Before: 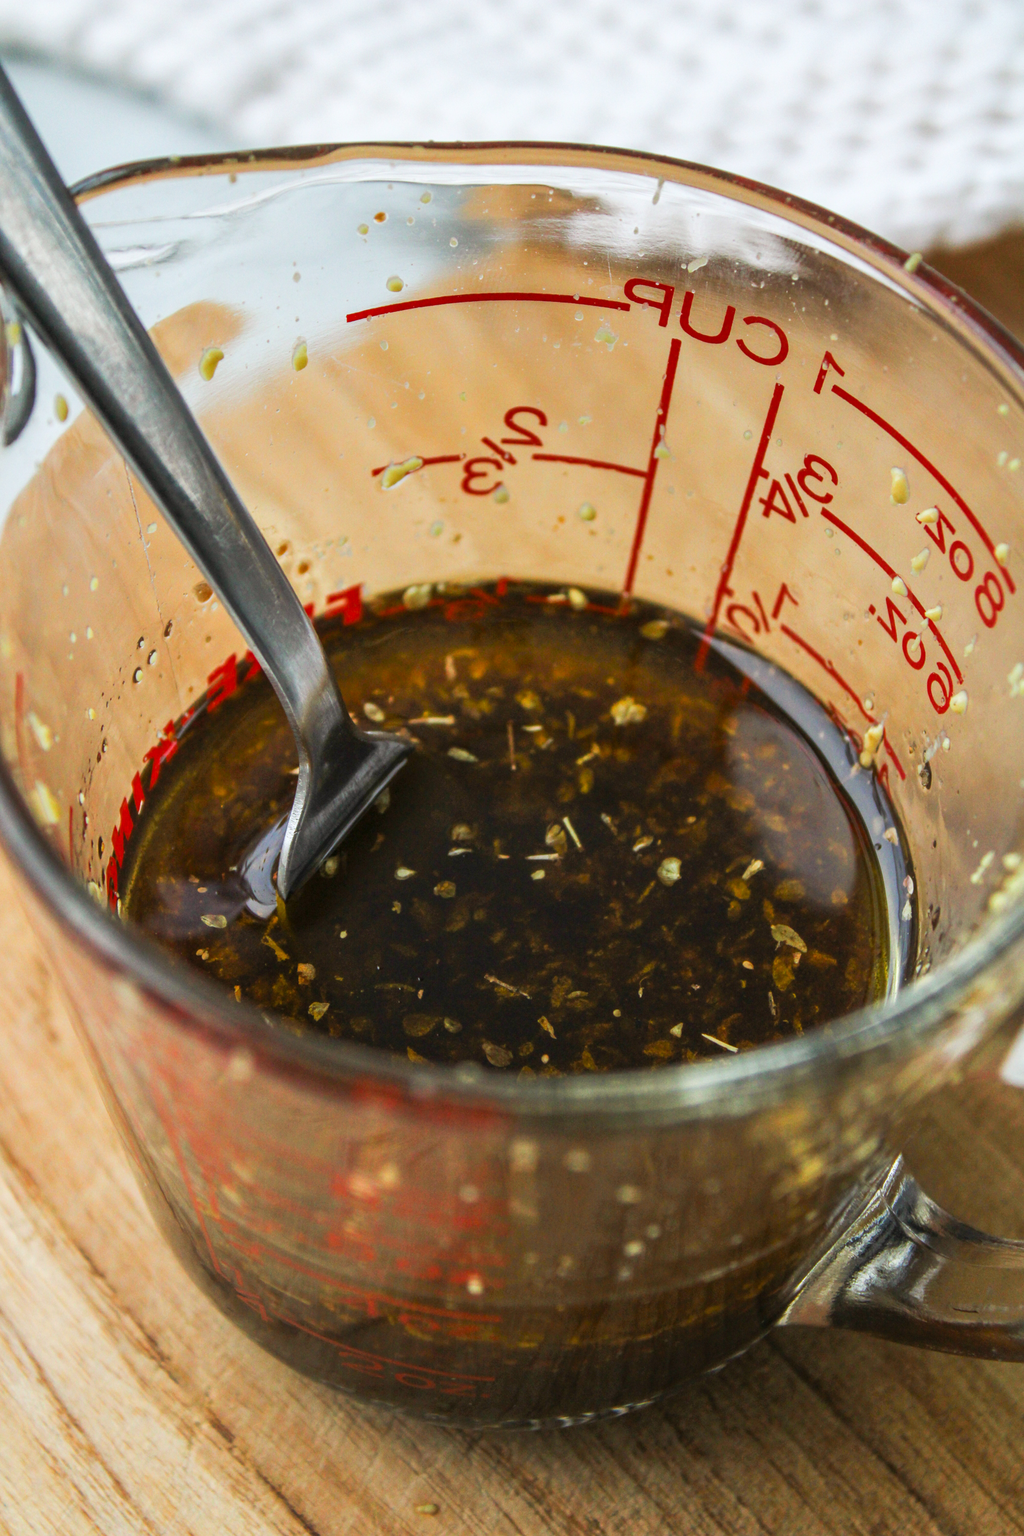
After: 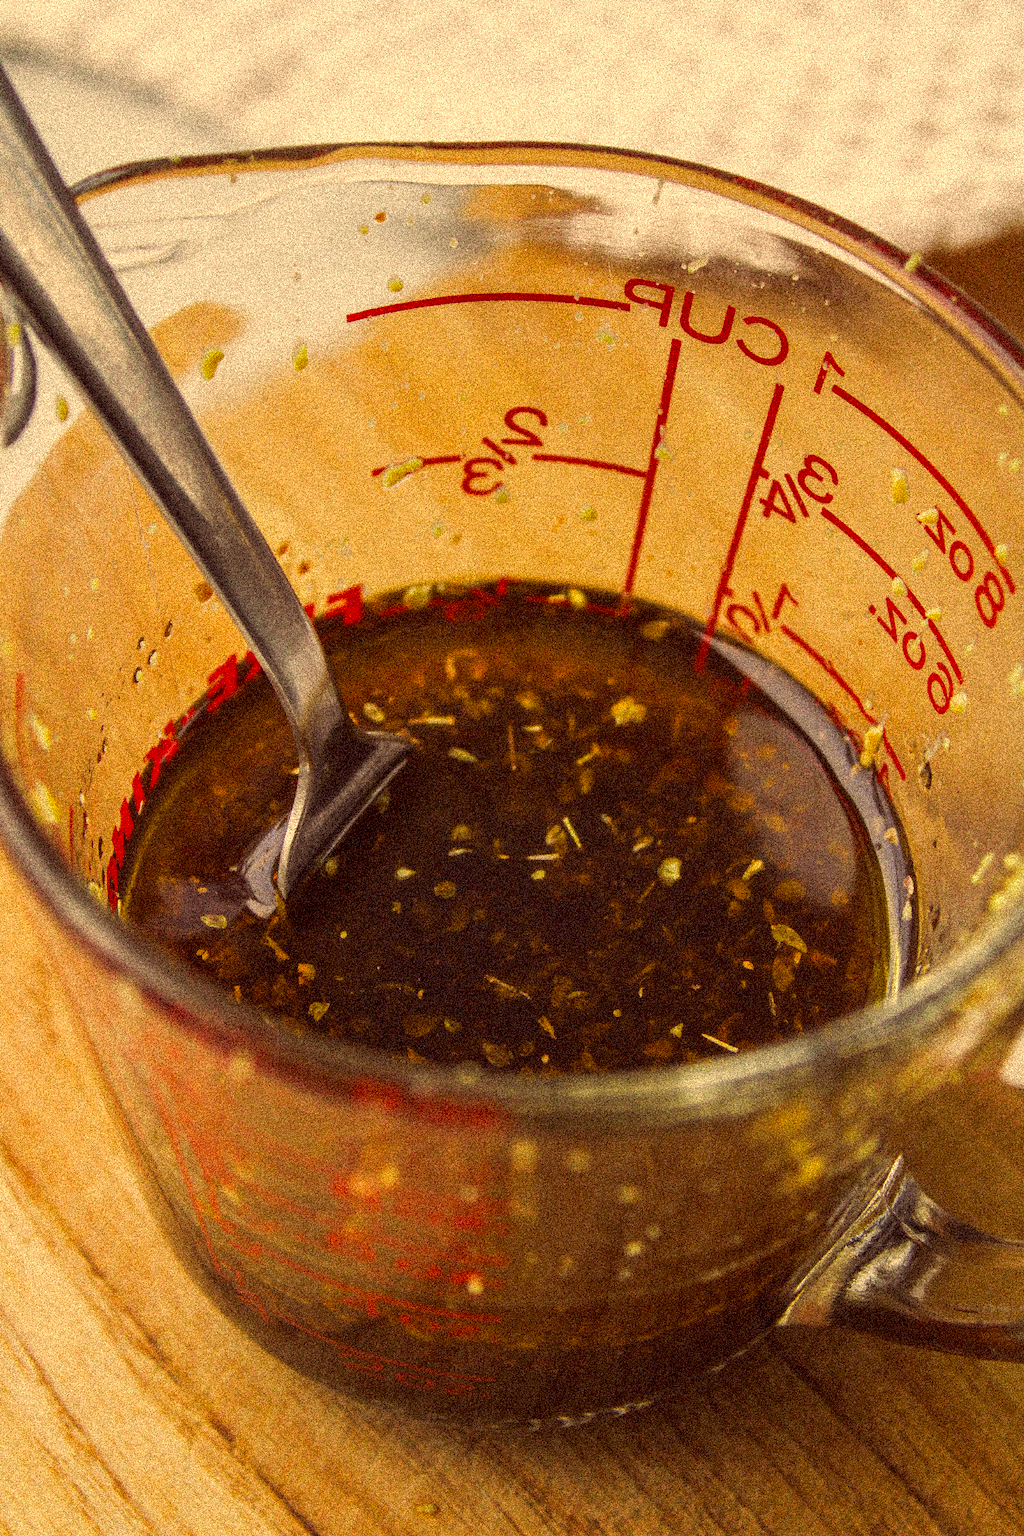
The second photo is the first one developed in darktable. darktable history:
grain: coarseness 3.75 ISO, strength 100%, mid-tones bias 0%
color correction: highlights a* 10.12, highlights b* 39.04, shadows a* 14.62, shadows b* 3.37
exposure: exposure -0.151 EV, compensate highlight preservation false
